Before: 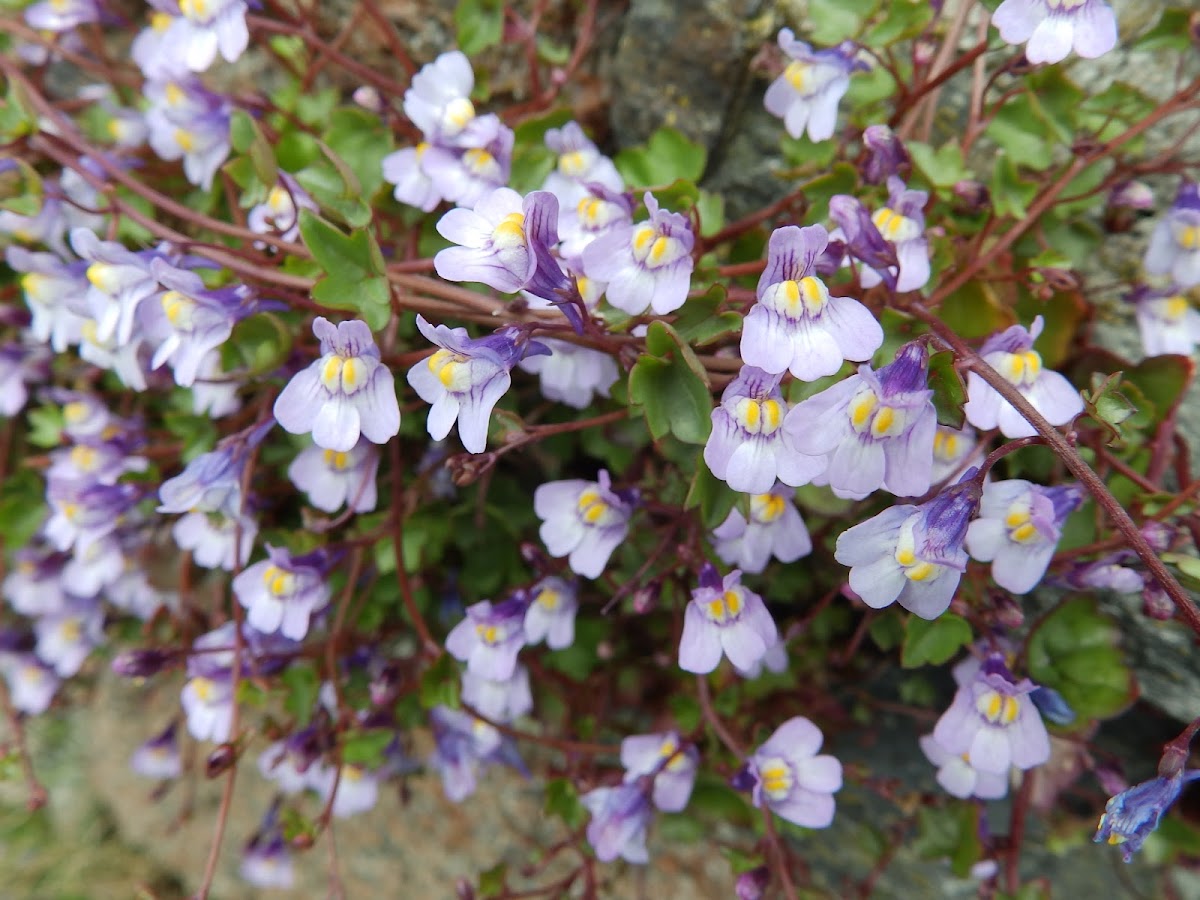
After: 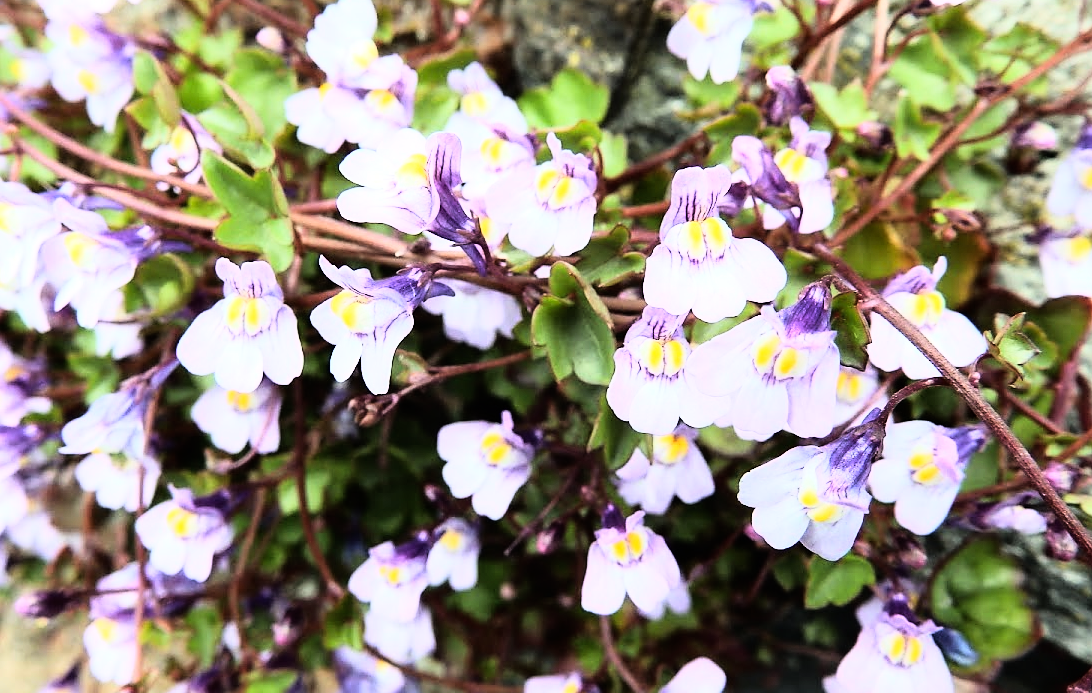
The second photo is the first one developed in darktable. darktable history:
sharpen: radius 1.559, amount 0.373, threshold 1.271
rgb curve: curves: ch0 [(0, 0) (0.21, 0.15) (0.24, 0.21) (0.5, 0.75) (0.75, 0.96) (0.89, 0.99) (1, 1)]; ch1 [(0, 0.02) (0.21, 0.13) (0.25, 0.2) (0.5, 0.67) (0.75, 0.9) (0.89, 0.97) (1, 1)]; ch2 [(0, 0.02) (0.21, 0.13) (0.25, 0.2) (0.5, 0.67) (0.75, 0.9) (0.89, 0.97) (1, 1)], compensate middle gray true
crop: left 8.155%, top 6.611%, bottom 15.385%
